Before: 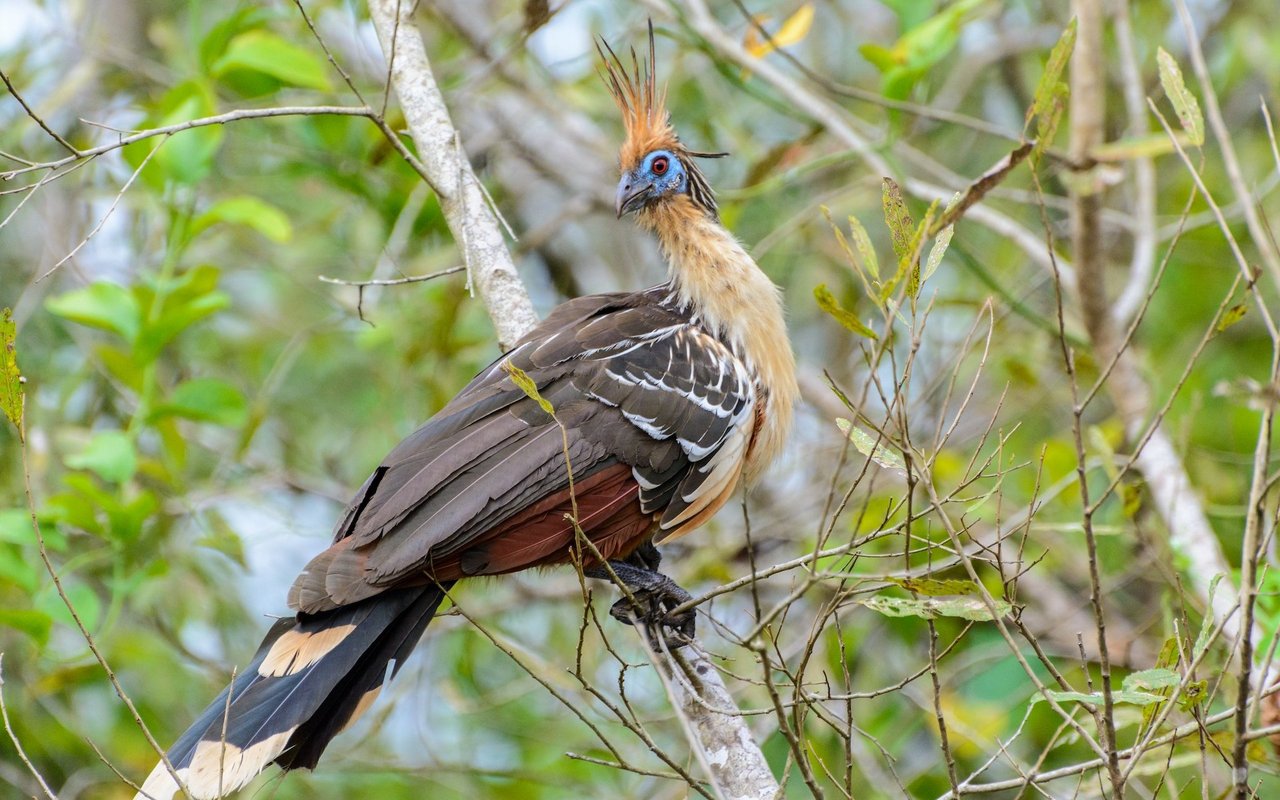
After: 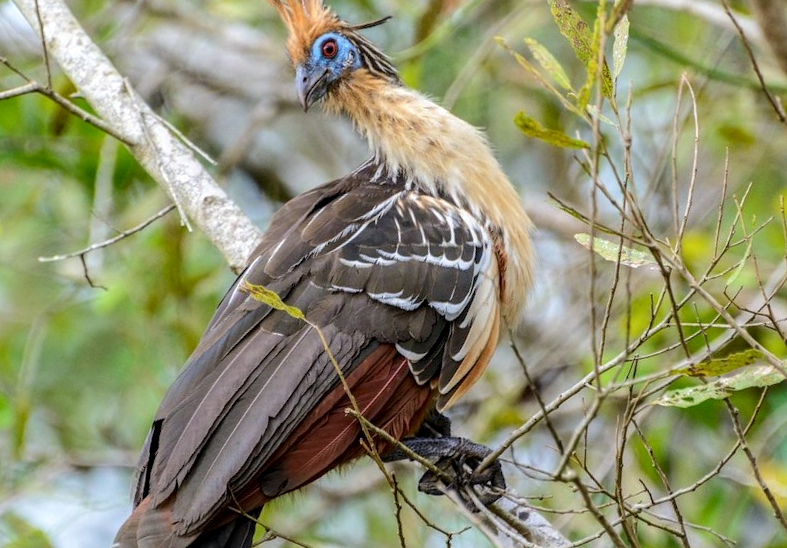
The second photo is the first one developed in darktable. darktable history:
local contrast: on, module defaults
crop and rotate: angle 17.83°, left 6.984%, right 4.274%, bottom 1.139%
